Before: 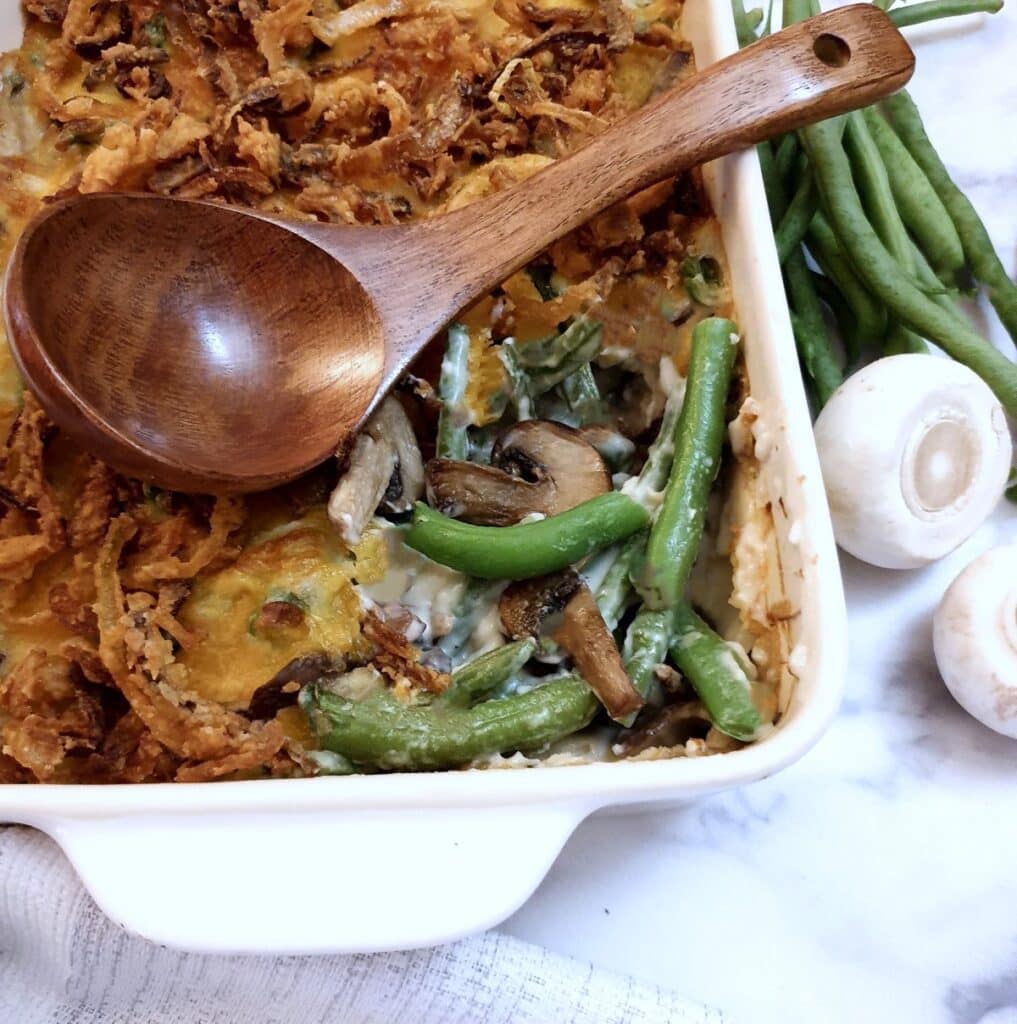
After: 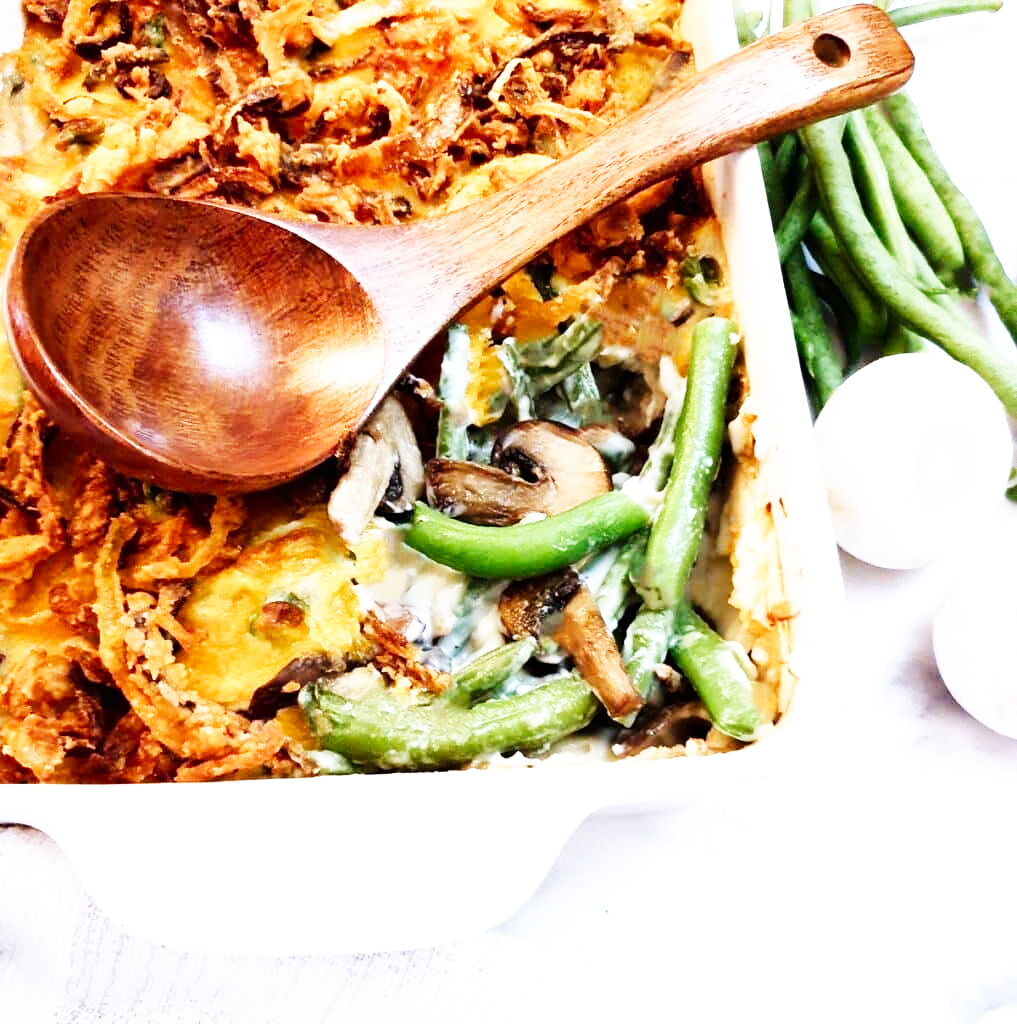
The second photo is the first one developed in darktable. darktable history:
base curve: curves: ch0 [(0, 0) (0.007, 0.004) (0.027, 0.03) (0.046, 0.07) (0.207, 0.54) (0.442, 0.872) (0.673, 0.972) (1, 1)], preserve colors none
exposure: exposure 0.493 EV, compensate highlight preservation false
